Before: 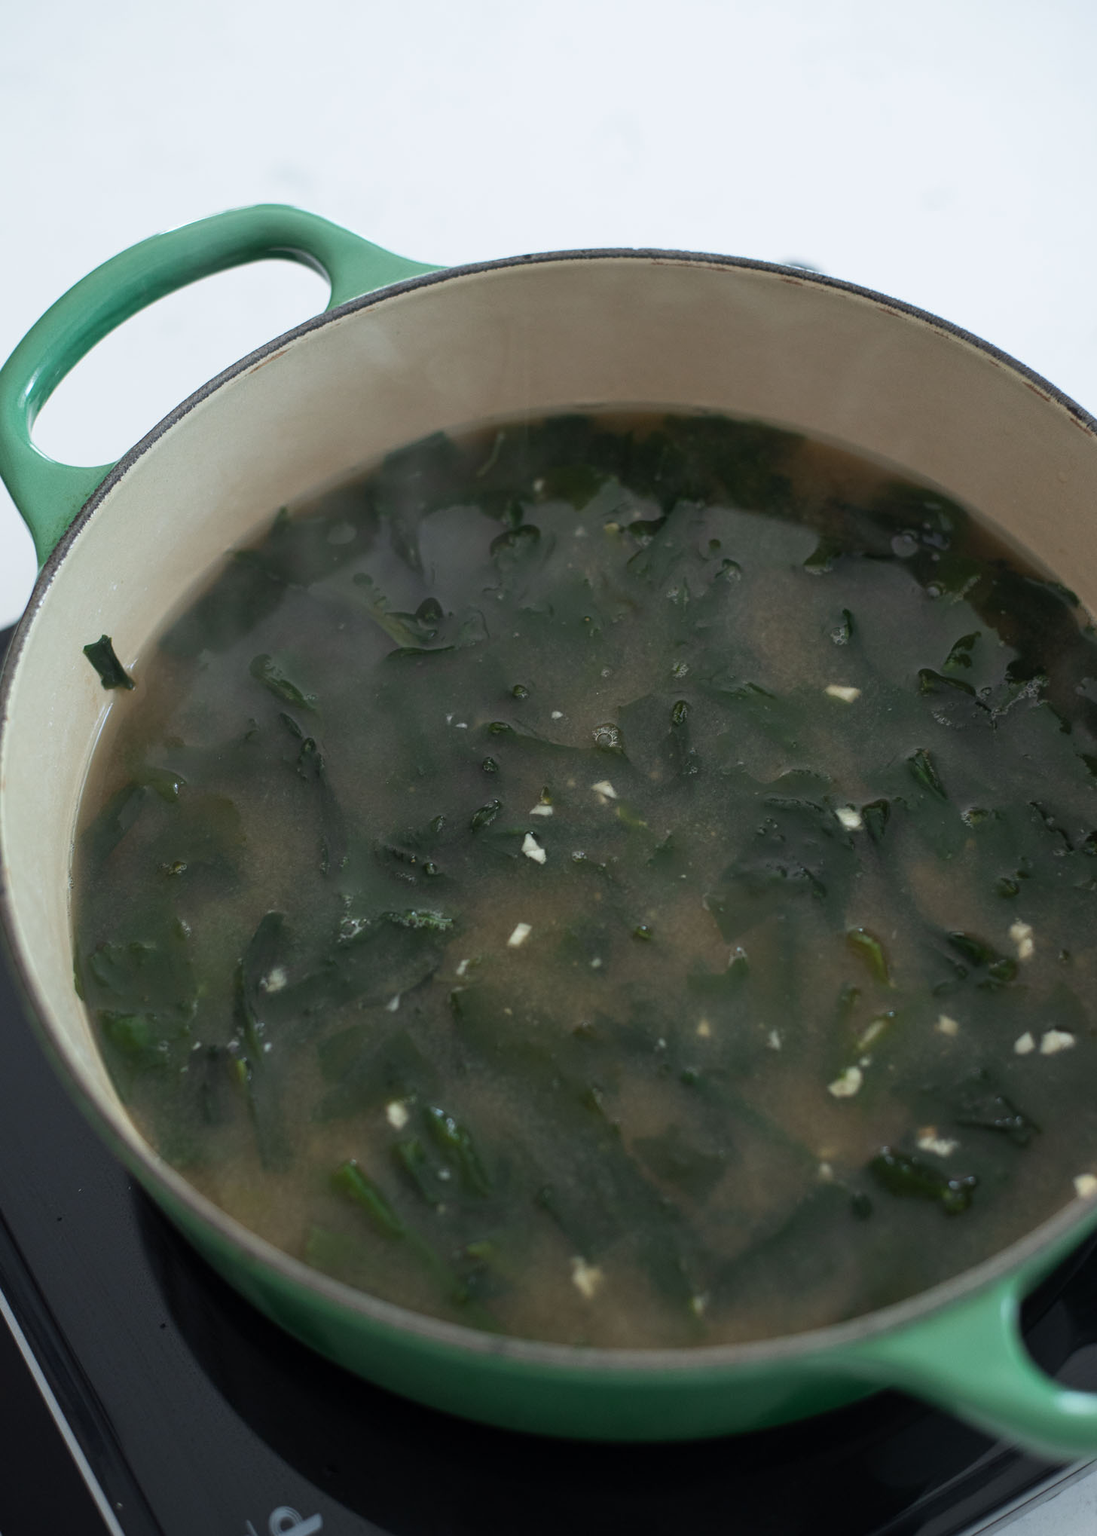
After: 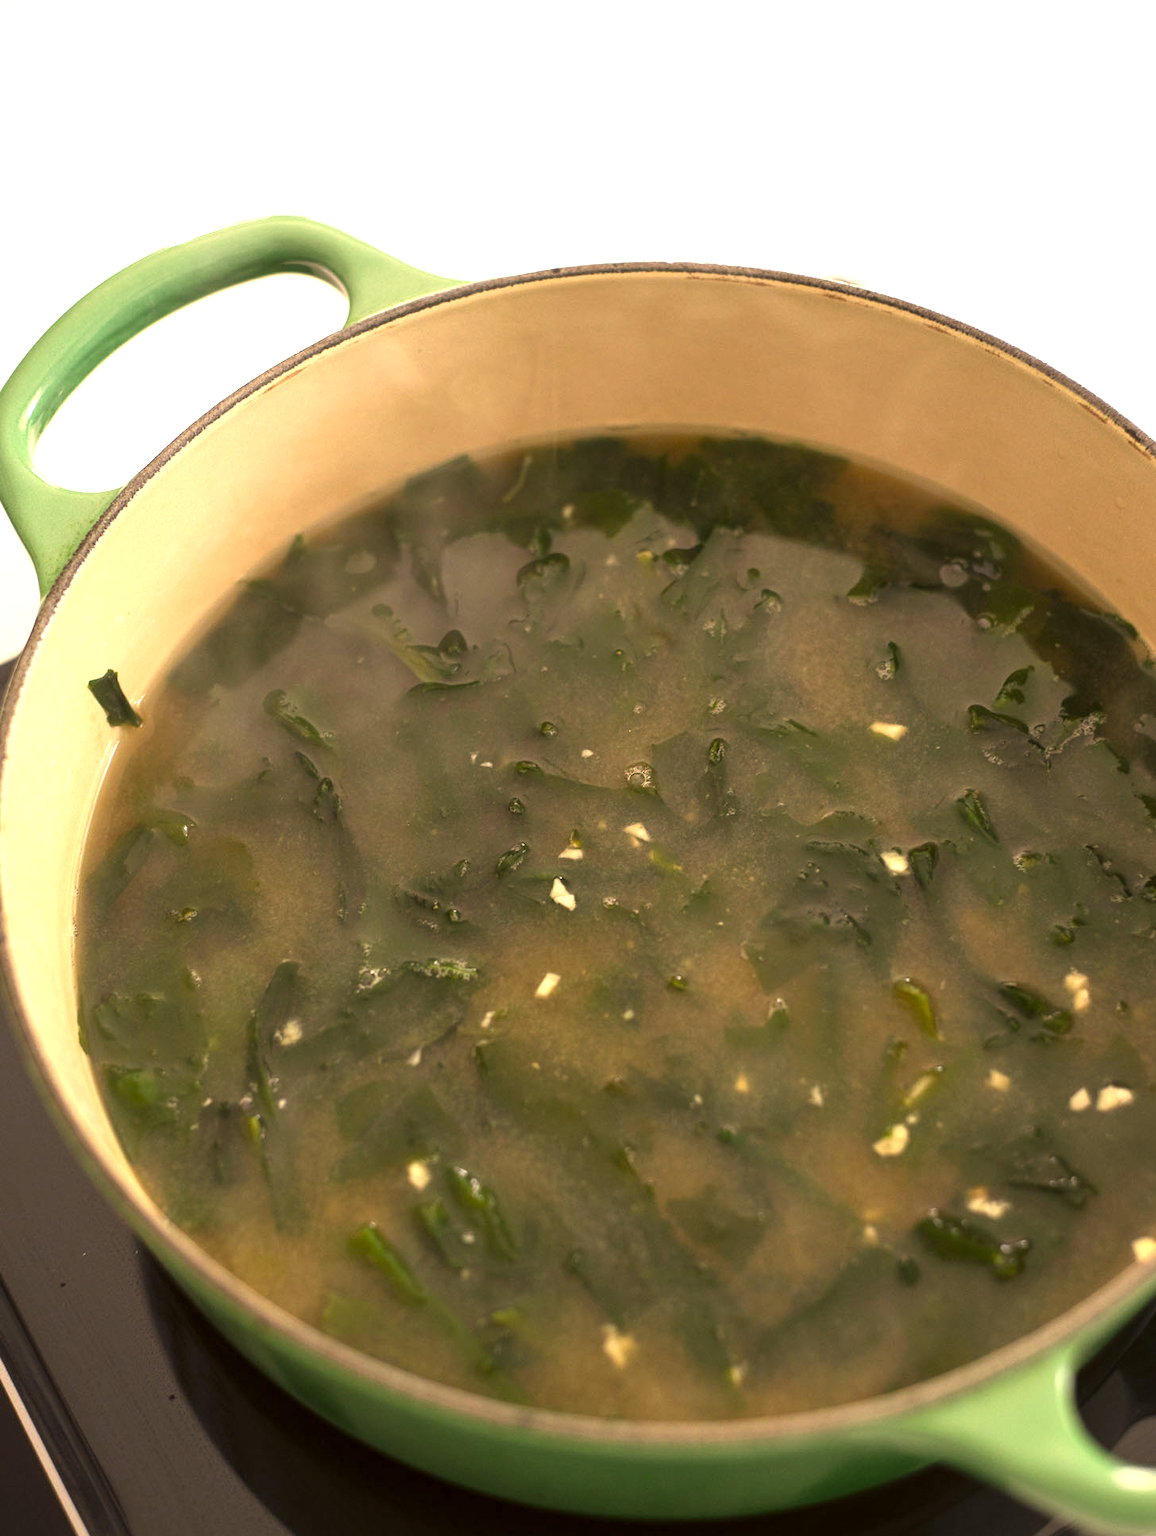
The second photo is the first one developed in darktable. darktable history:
color correction: highlights a* 17.94, highlights b* 35.39, shadows a* 1.48, shadows b* 6.42, saturation 1.01
exposure: black level correction 0, exposure 1.2 EV, compensate exposure bias true, compensate highlight preservation false
crop and rotate: top 0%, bottom 5.097%
